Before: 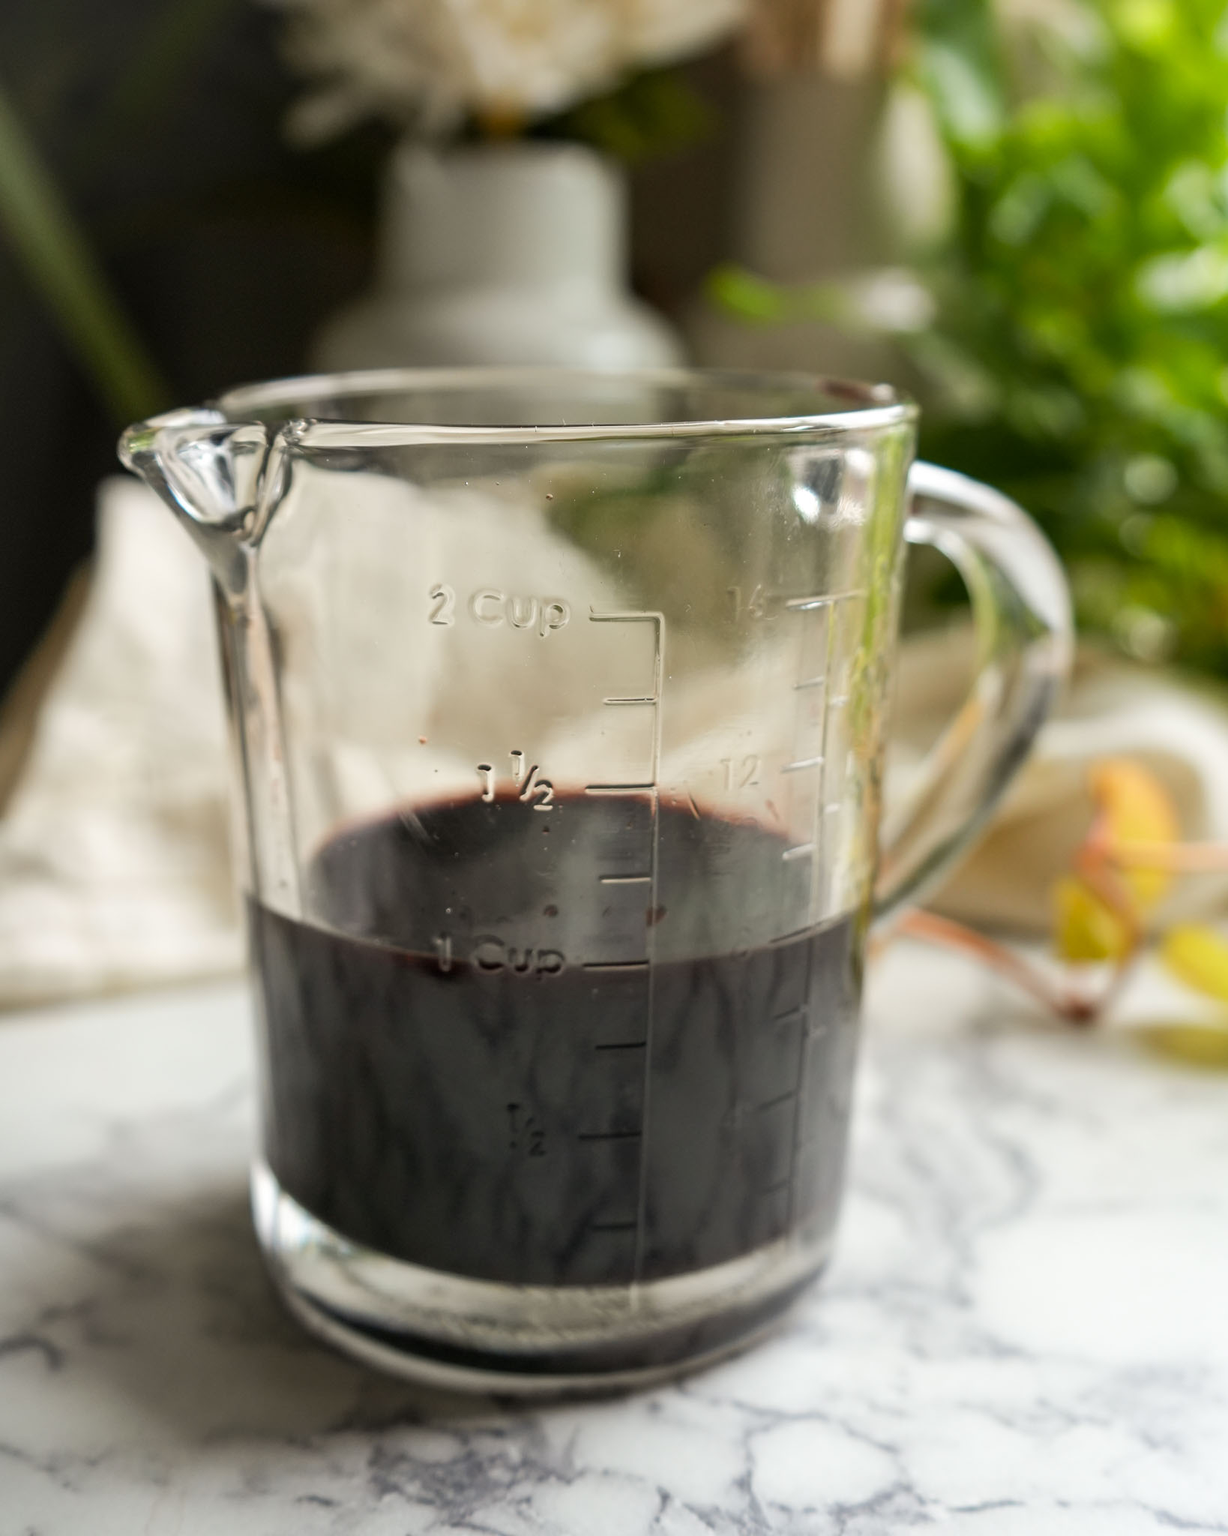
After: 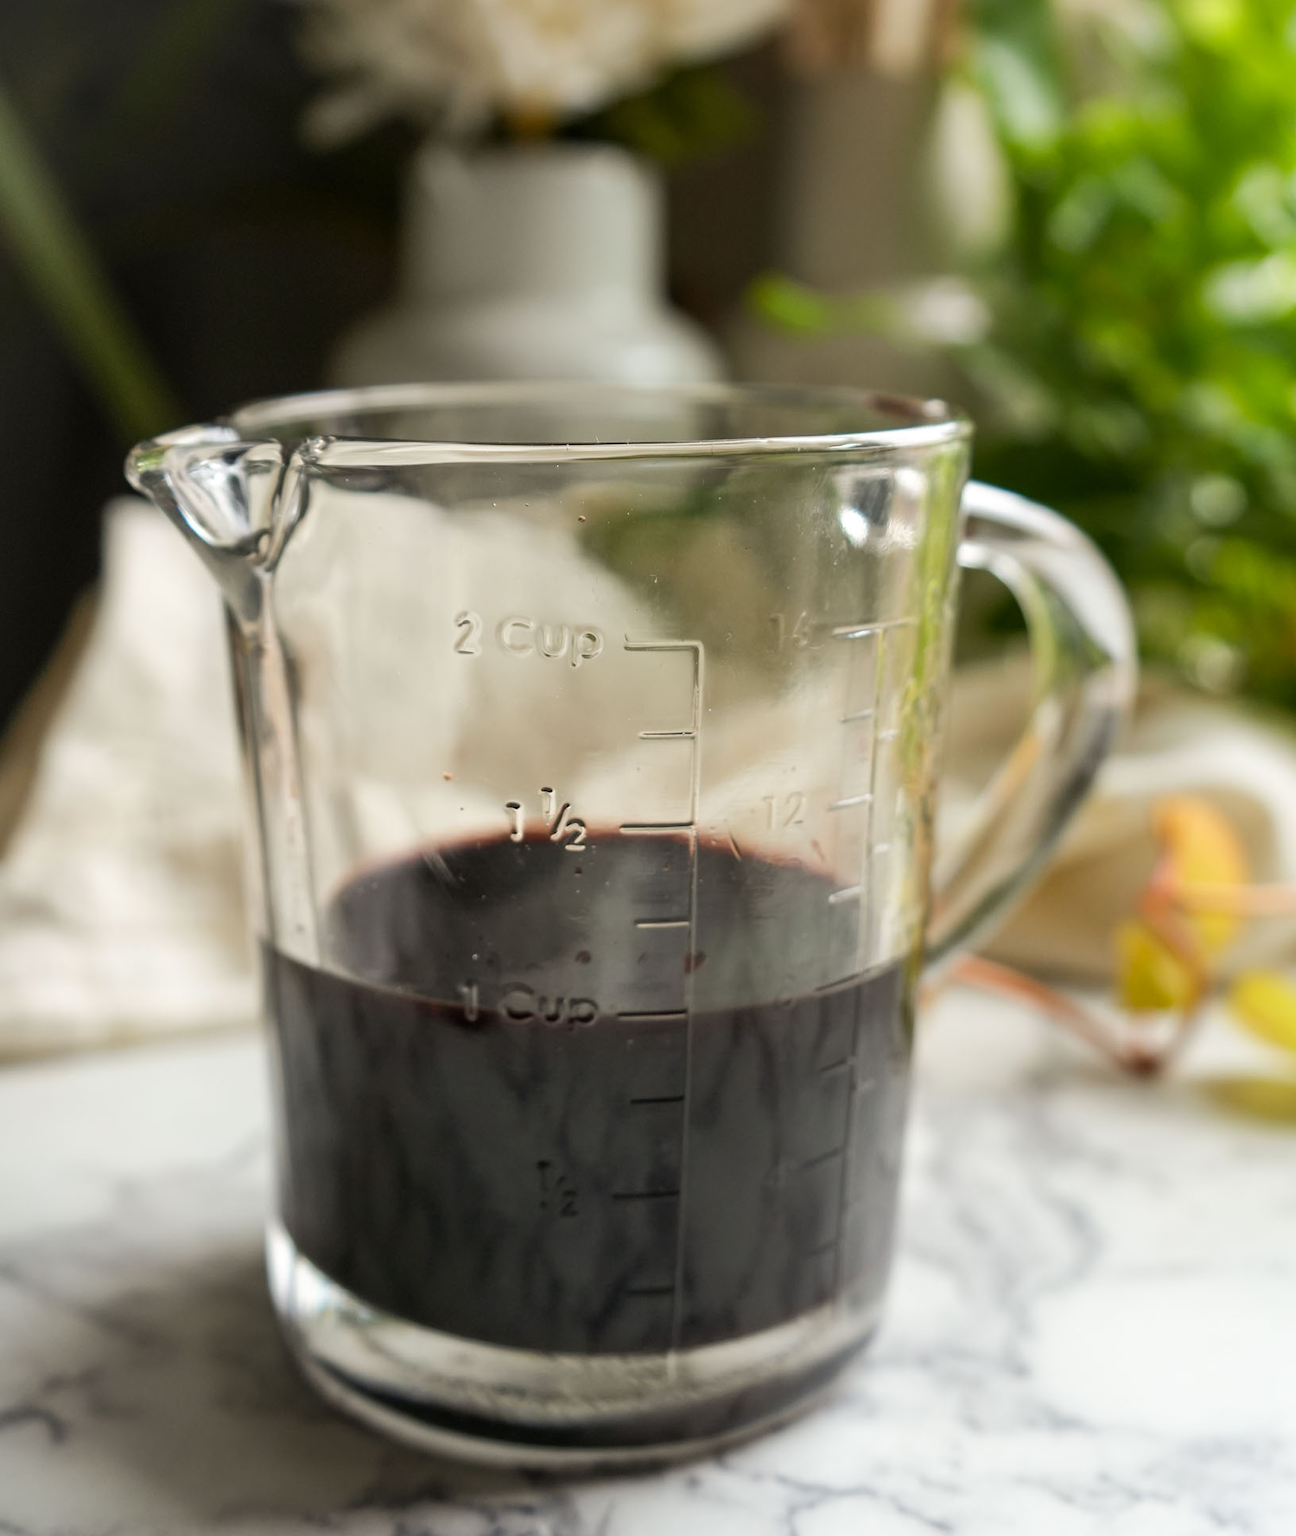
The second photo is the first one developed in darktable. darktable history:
rotate and perspective: crop left 0, crop top 0
crop: top 0.448%, right 0.264%, bottom 5.045%
